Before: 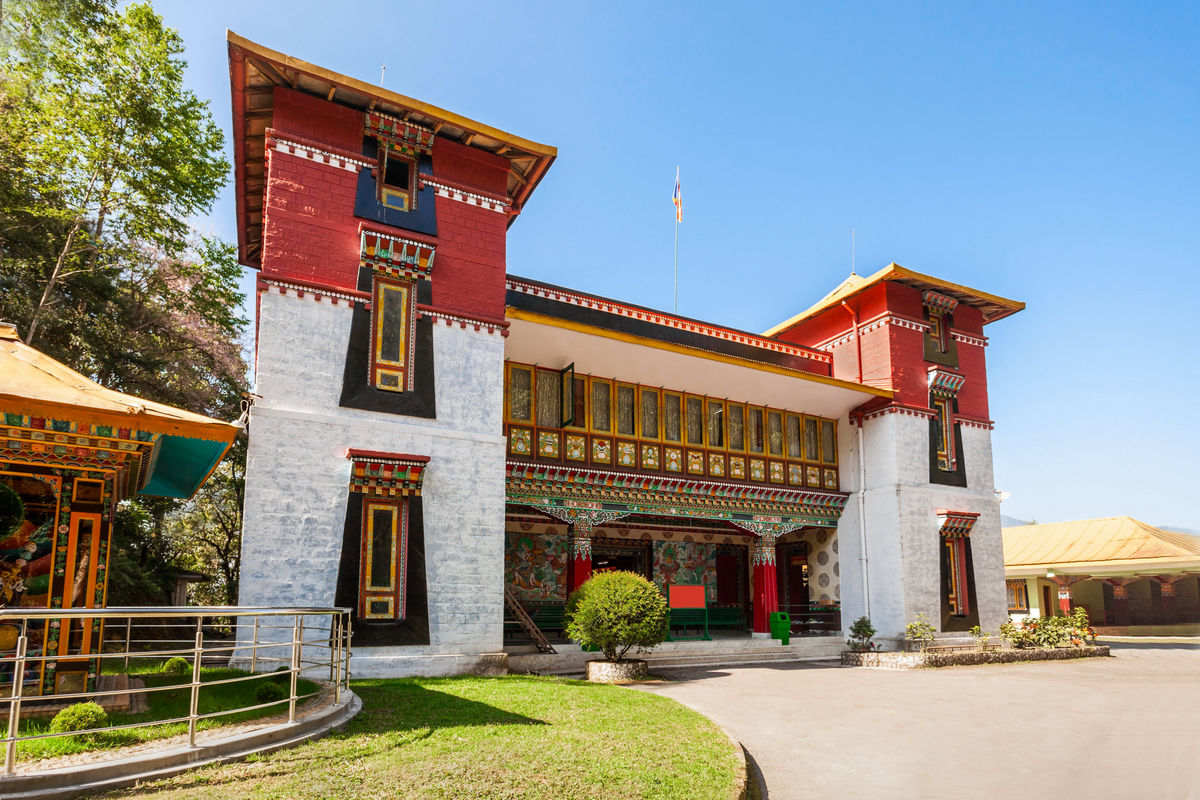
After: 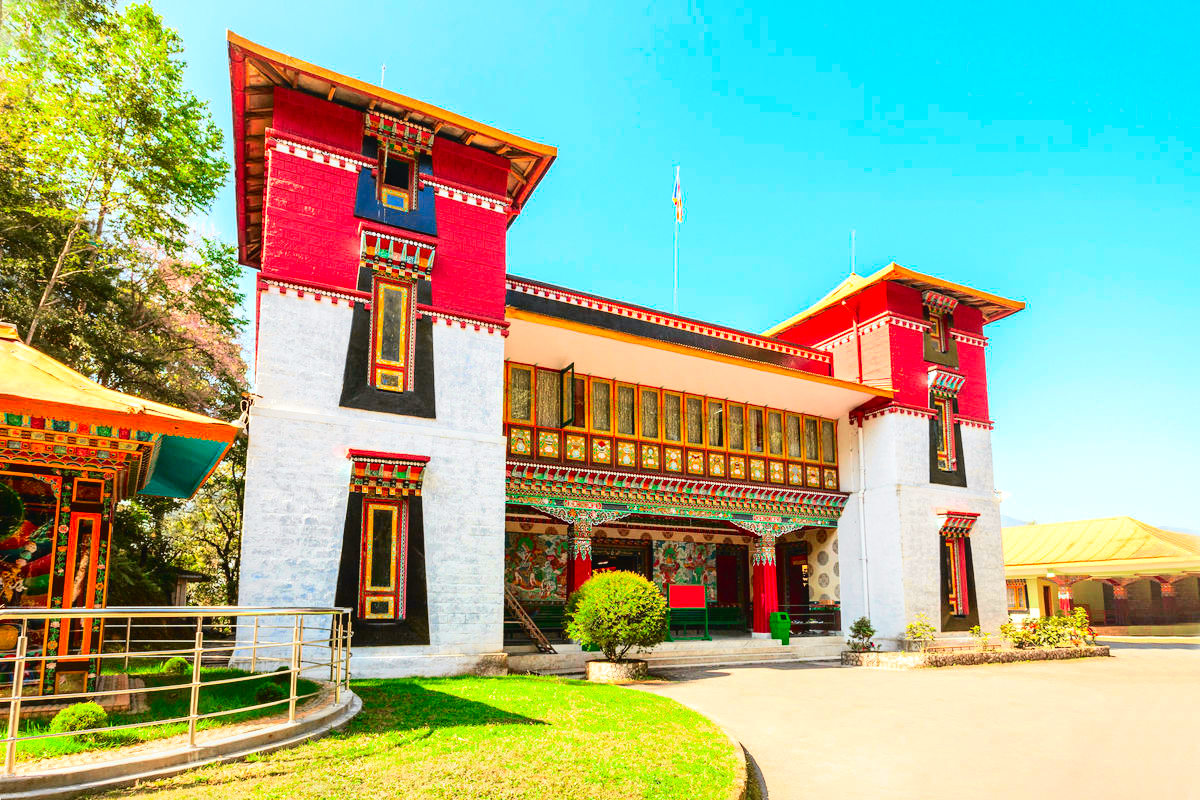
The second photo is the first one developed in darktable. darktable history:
contrast brightness saturation: saturation 0.5
exposure: exposure 0.556 EV, compensate highlight preservation false
tone equalizer: on, module defaults
tone curve: curves: ch0 [(0, 0.026) (0.104, 0.1) (0.233, 0.262) (0.398, 0.507) (0.498, 0.621) (0.65, 0.757) (0.835, 0.883) (1, 0.961)]; ch1 [(0, 0) (0.346, 0.307) (0.408, 0.369) (0.453, 0.457) (0.482, 0.476) (0.502, 0.498) (0.521, 0.507) (0.553, 0.554) (0.638, 0.646) (0.693, 0.727) (1, 1)]; ch2 [(0, 0) (0.366, 0.337) (0.434, 0.46) (0.485, 0.494) (0.5, 0.494) (0.511, 0.508) (0.537, 0.55) (0.579, 0.599) (0.663, 0.67) (1, 1)], color space Lab, independent channels, preserve colors none
